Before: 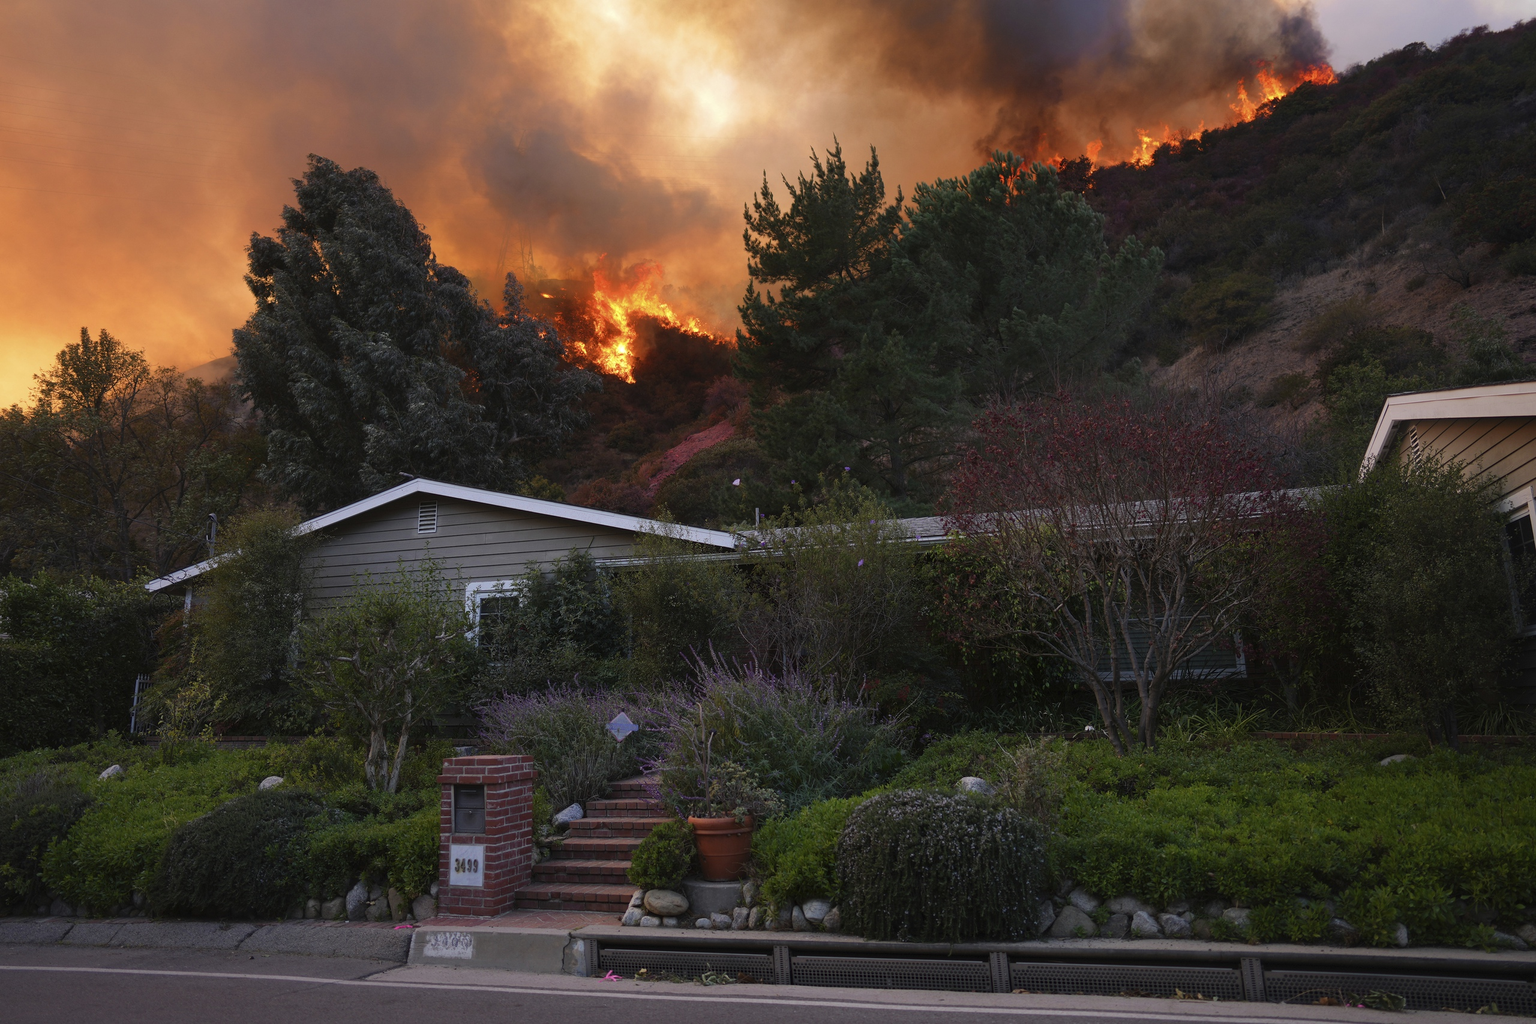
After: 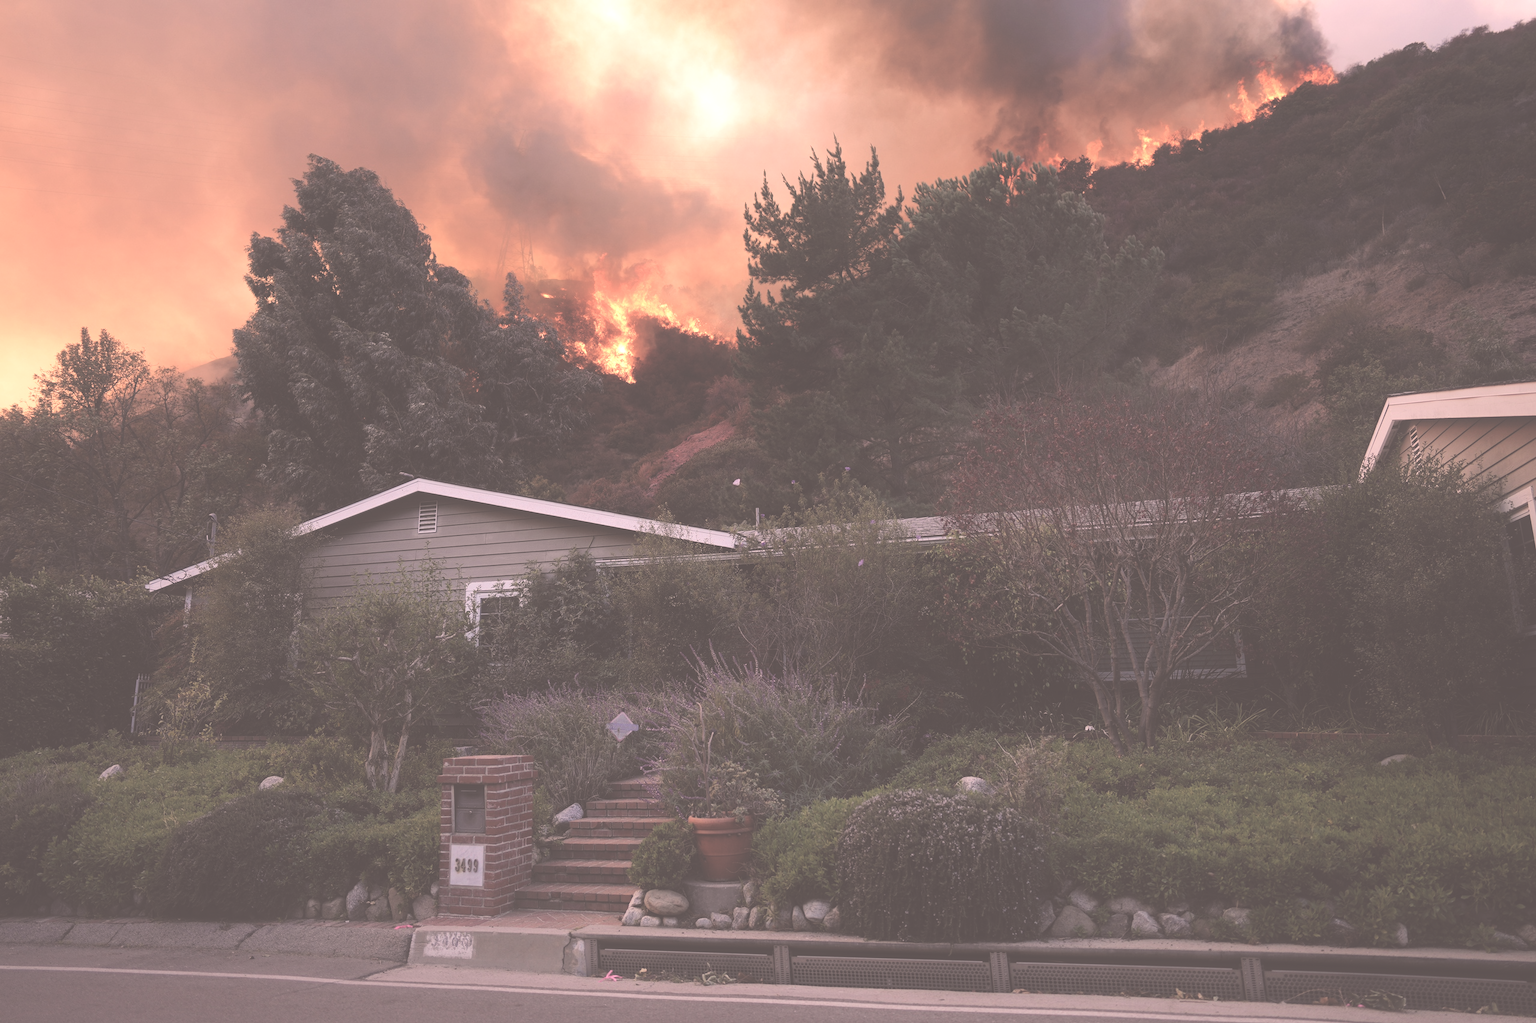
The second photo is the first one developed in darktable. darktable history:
tone equalizer: -8 EV -0.451 EV, -7 EV -0.37 EV, -6 EV -0.324 EV, -5 EV -0.199 EV, -3 EV 0.251 EV, -2 EV 0.342 EV, -1 EV 0.391 EV, +0 EV 0.42 EV, mask exposure compensation -0.485 EV
exposure: black level correction -0.042, exposure 0.065 EV, compensate exposure bias true, compensate highlight preservation false
contrast brightness saturation: brightness 0.183, saturation -0.51
color correction: highlights a* 12.63, highlights b* 5.61
